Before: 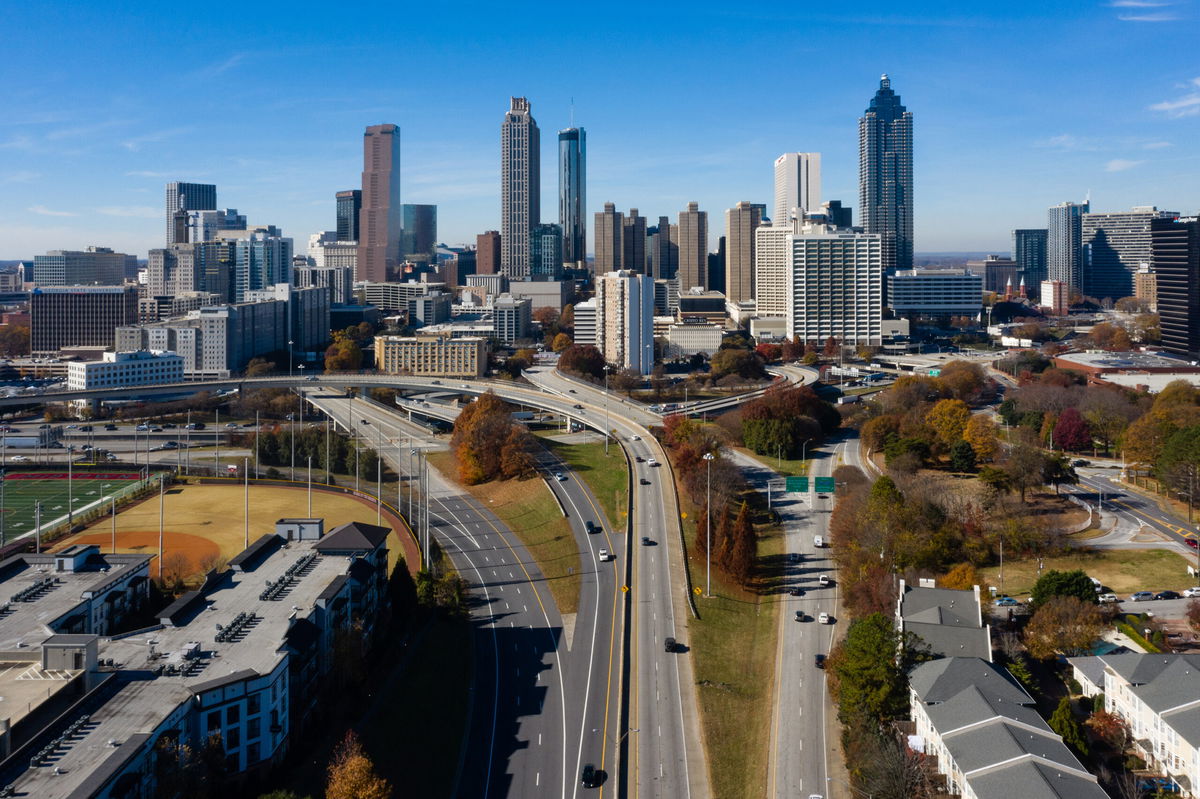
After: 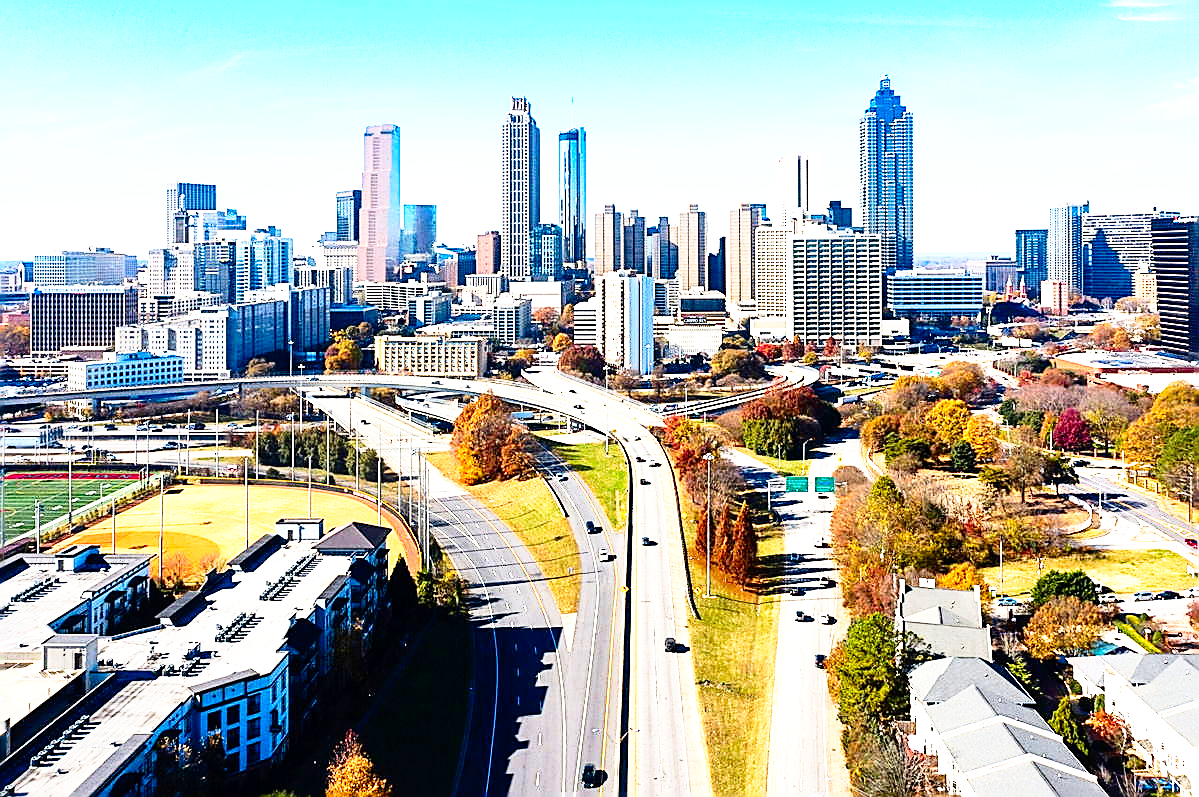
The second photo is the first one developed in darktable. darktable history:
crop: top 0.038%, bottom 0.207%
local contrast: mode bilateral grid, contrast 19, coarseness 49, detail 119%, midtone range 0.2
sharpen: radius 1.638, amount 1.309
exposure: black level correction 0, exposure 1.199 EV, compensate highlight preservation false
base curve: curves: ch0 [(0, 0) (0.012, 0.01) (0.073, 0.168) (0.31, 0.711) (0.645, 0.957) (1, 1)], preserve colors none
contrast brightness saturation: contrast 0.181, saturation 0.309
